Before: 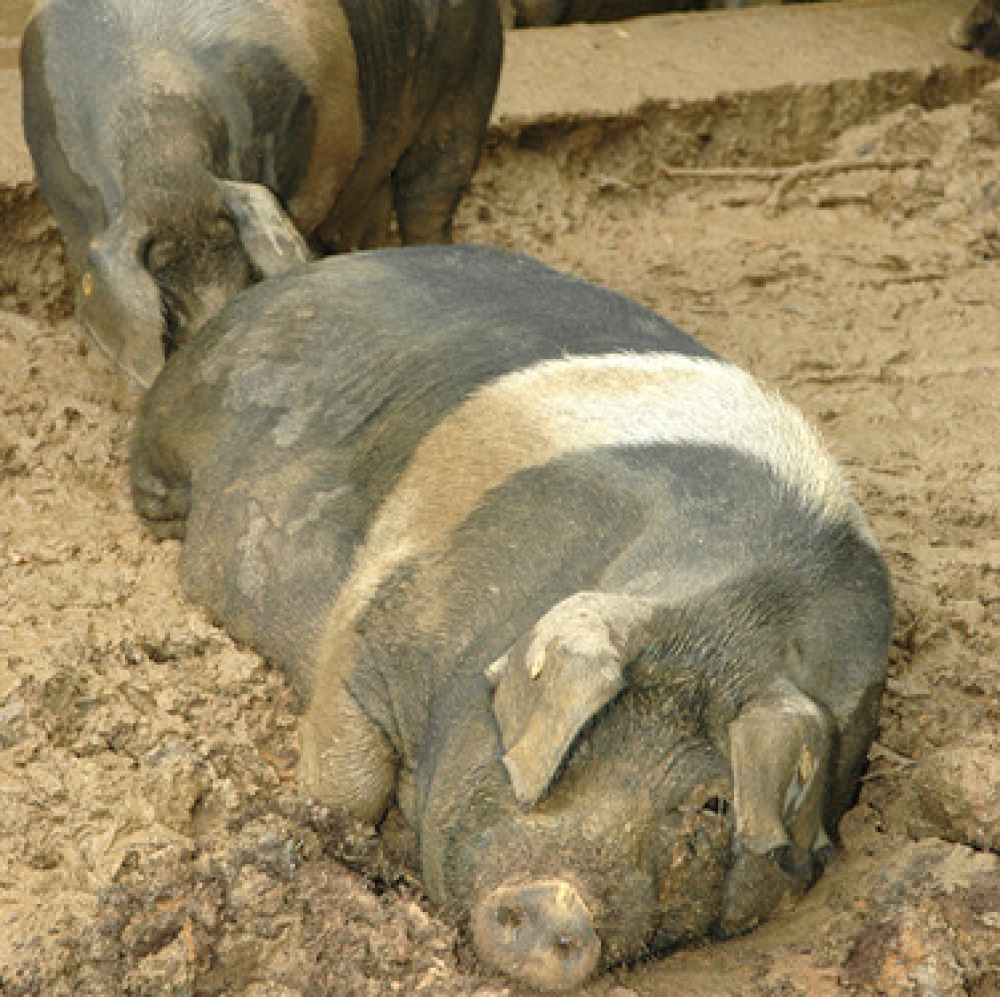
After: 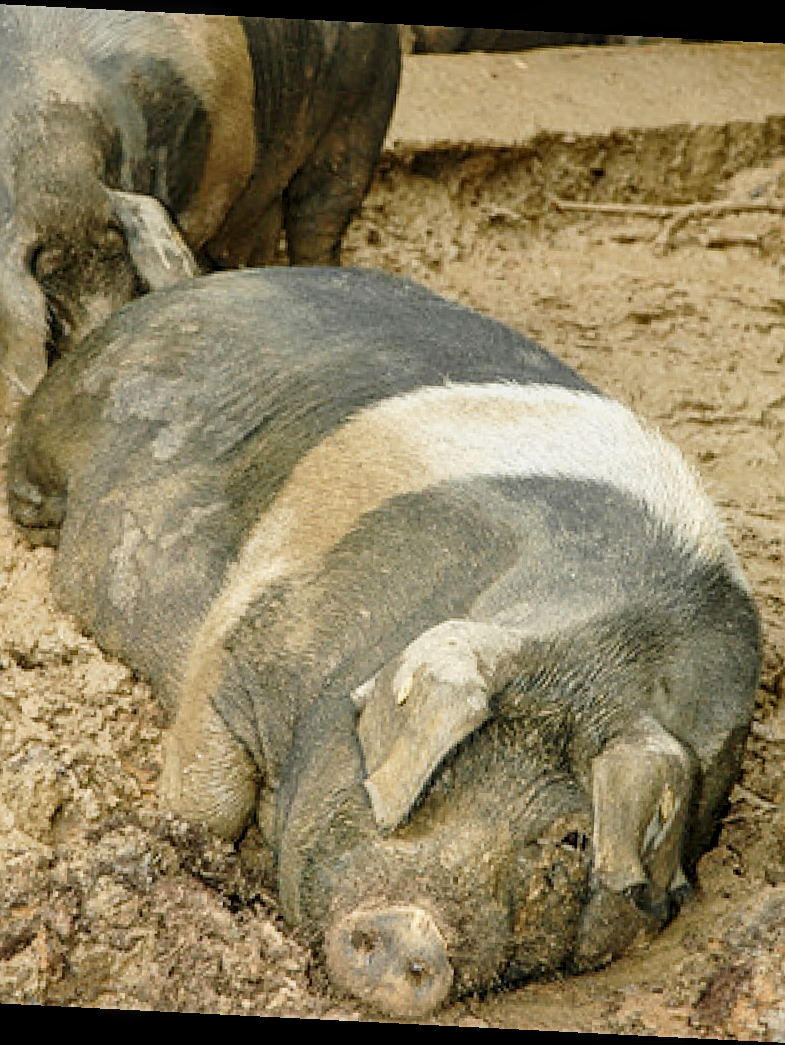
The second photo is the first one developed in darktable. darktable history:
local contrast: detail 130%
tone curve: curves: ch0 [(0, 0) (0.091, 0.066) (0.184, 0.16) (0.491, 0.519) (0.748, 0.765) (1, 0.919)]; ch1 [(0, 0) (0.179, 0.173) (0.322, 0.32) (0.424, 0.424) (0.502, 0.504) (0.56, 0.575) (0.631, 0.675) (0.777, 0.806) (1, 1)]; ch2 [(0, 0) (0.434, 0.447) (0.485, 0.495) (0.524, 0.563) (0.676, 0.691) (1, 1)], preserve colors none
sharpen: on, module defaults
crop and rotate: angle -2.87°, left 14.259%, top 0.028%, right 10.846%, bottom 0.027%
